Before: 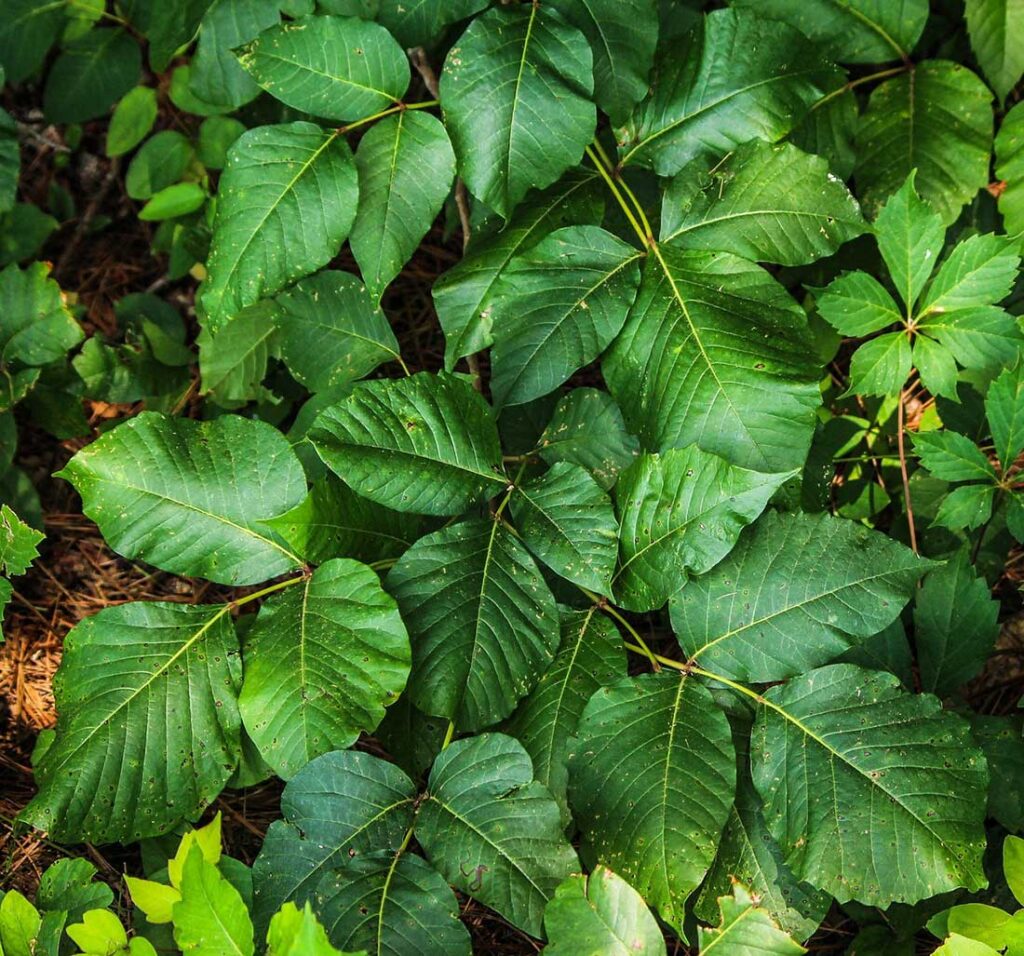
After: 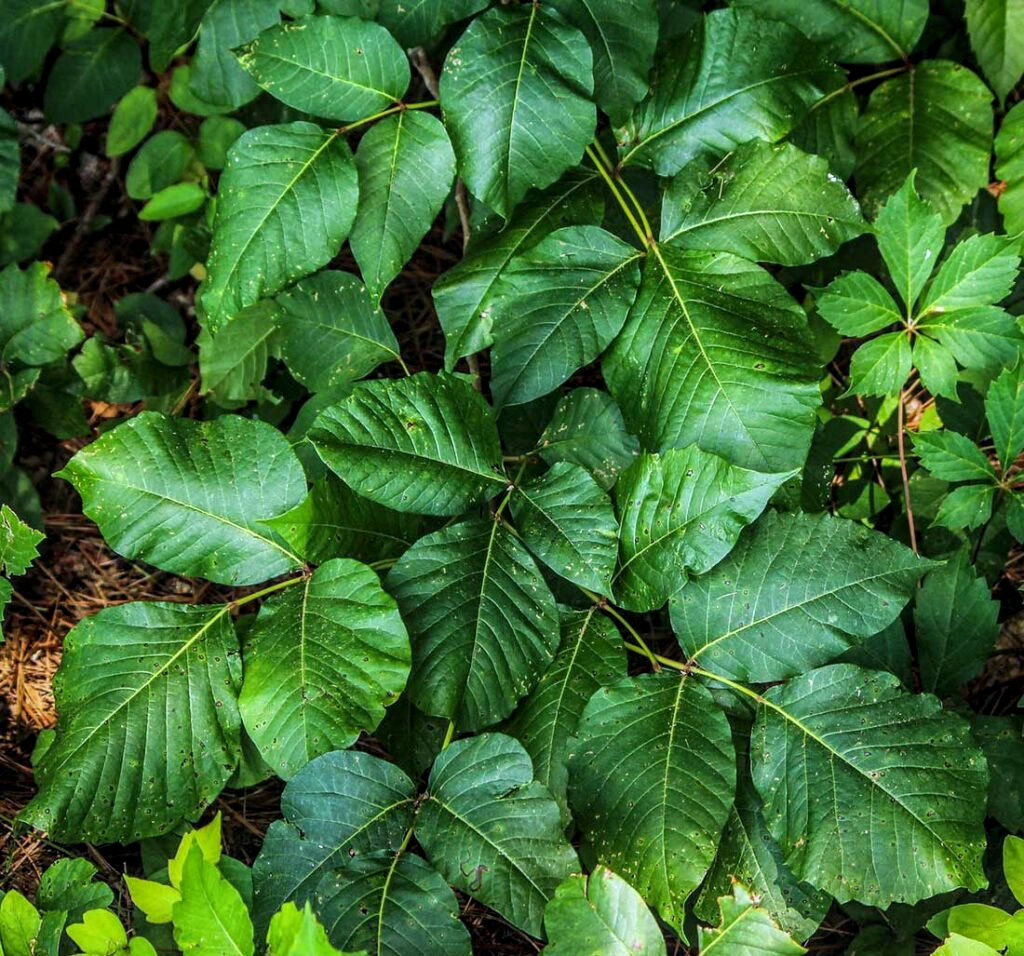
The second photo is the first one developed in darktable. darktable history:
base curve: curves: ch0 [(0, 0) (0.297, 0.298) (1, 1)], preserve colors none
local contrast: on, module defaults
white balance: red 0.926, green 1.003, blue 1.133
